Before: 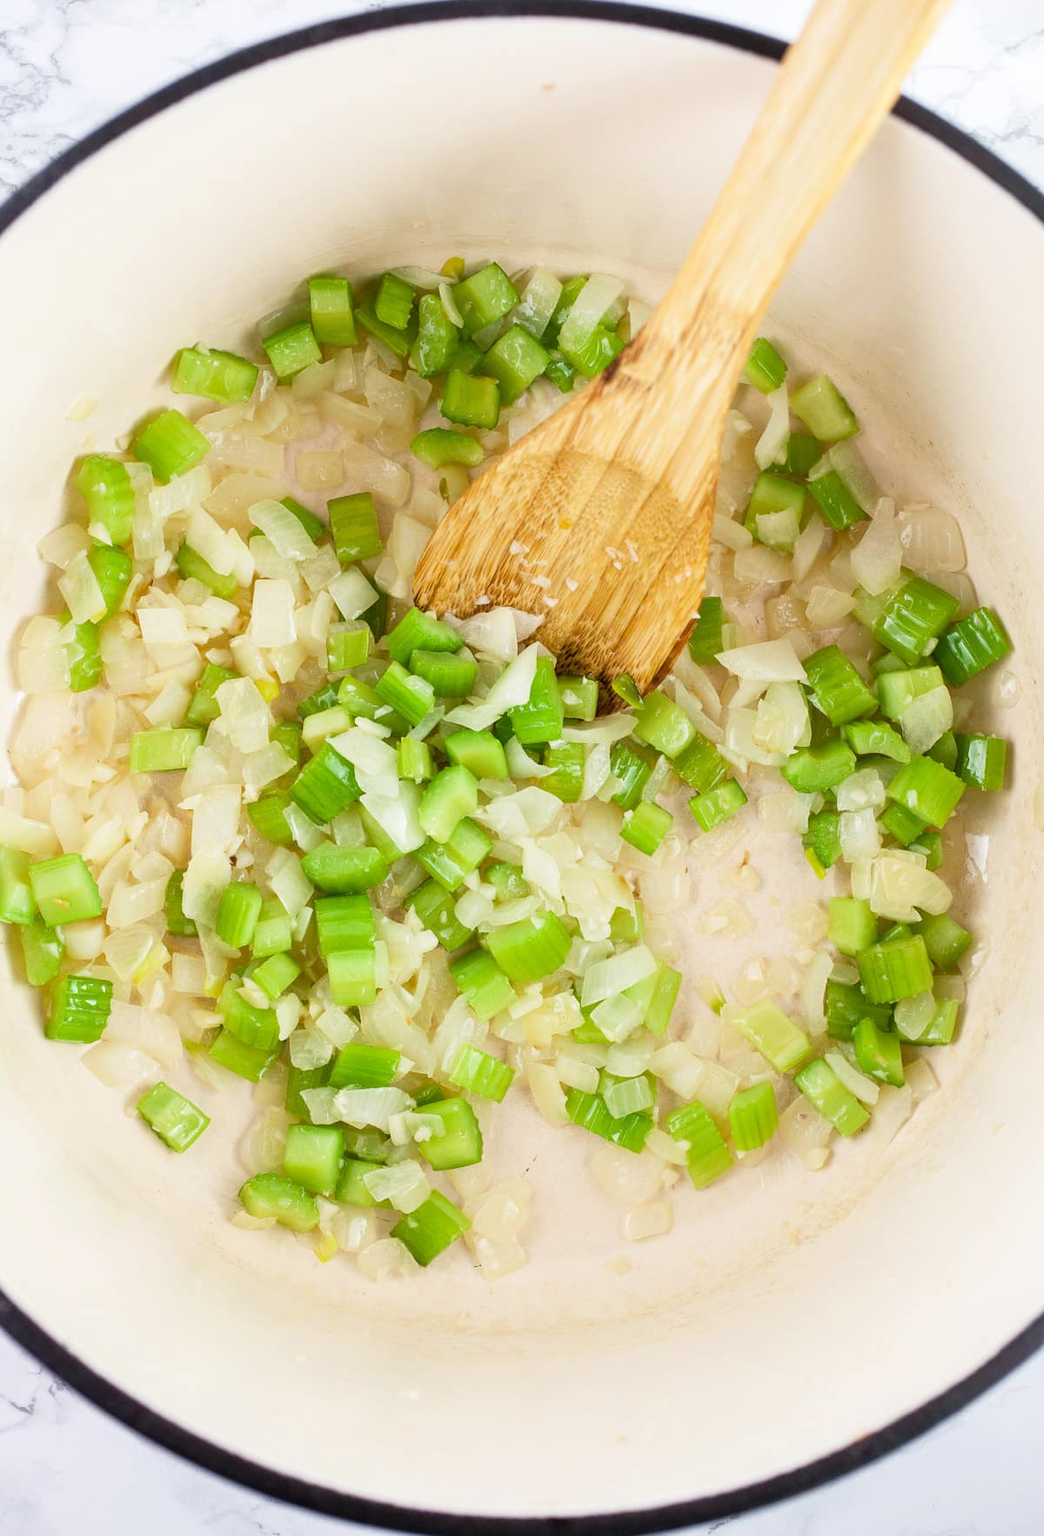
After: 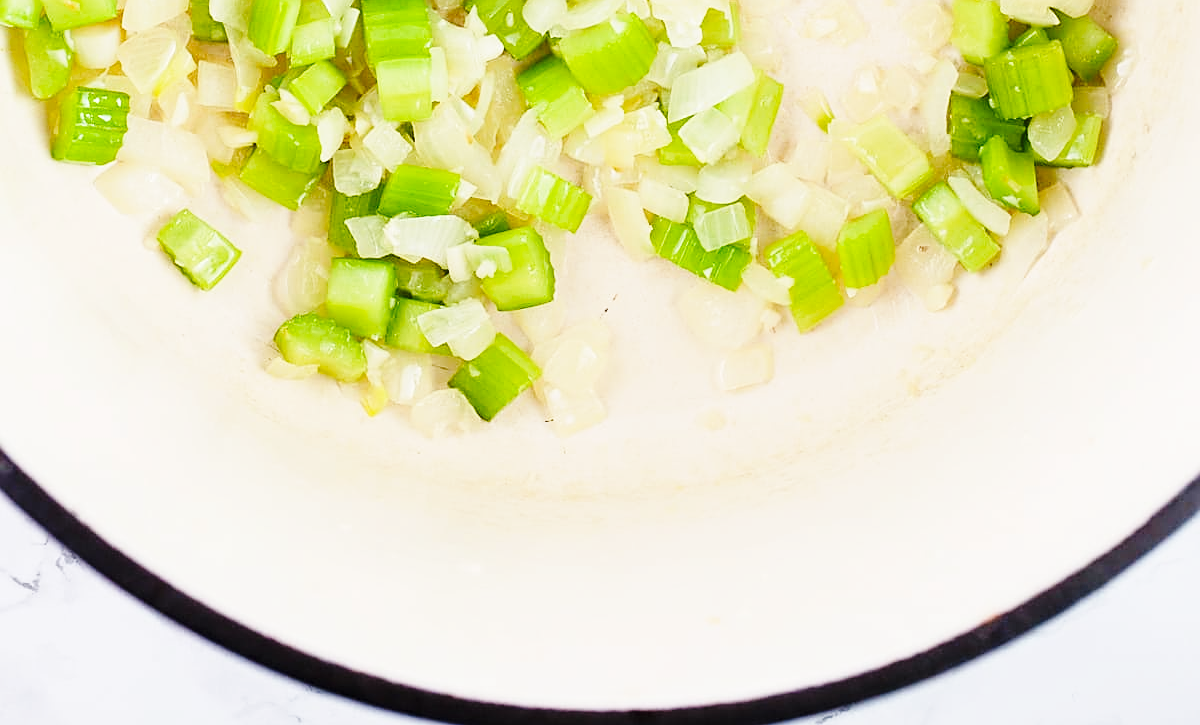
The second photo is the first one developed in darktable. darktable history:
sharpen: on, module defaults
crop and rotate: top 58.588%, bottom 0.331%
base curve: curves: ch0 [(0, 0) (0.036, 0.025) (0.121, 0.166) (0.206, 0.329) (0.605, 0.79) (1, 1)], exposure shift 0.573, preserve colors none
